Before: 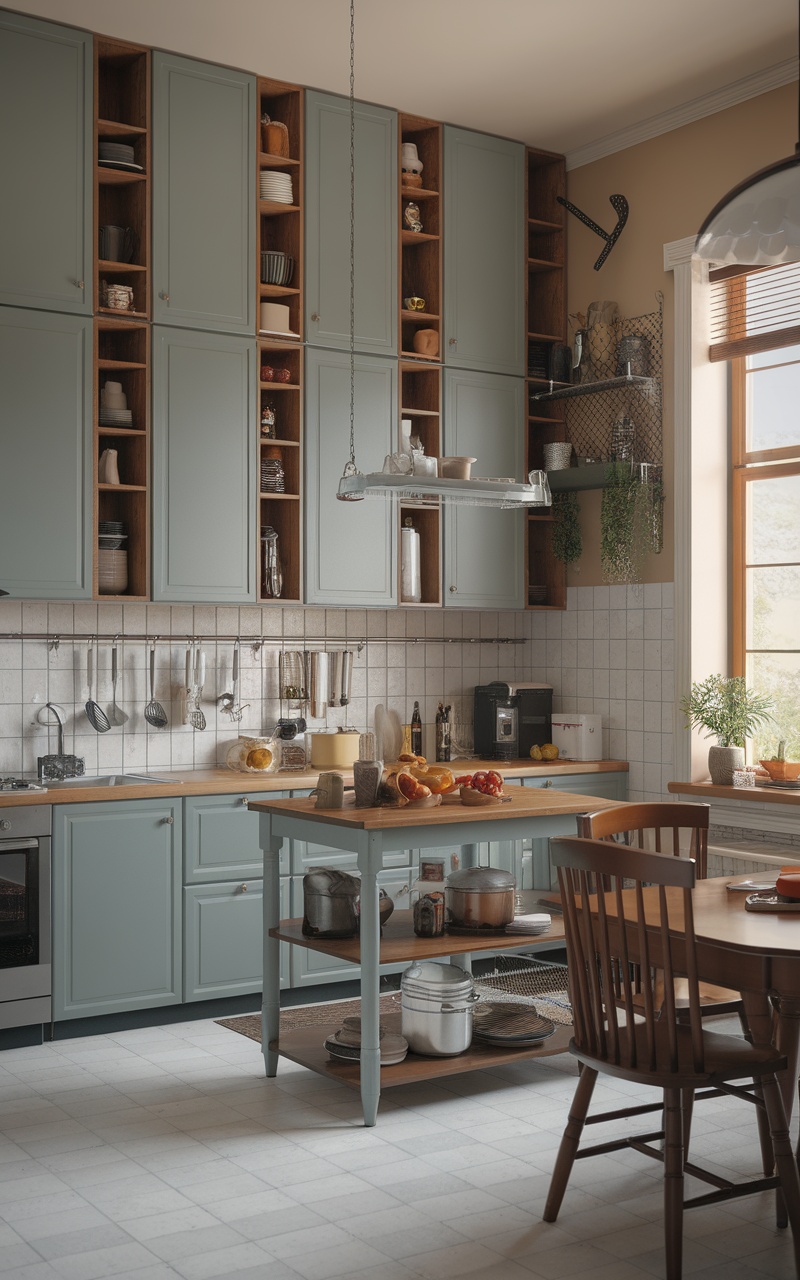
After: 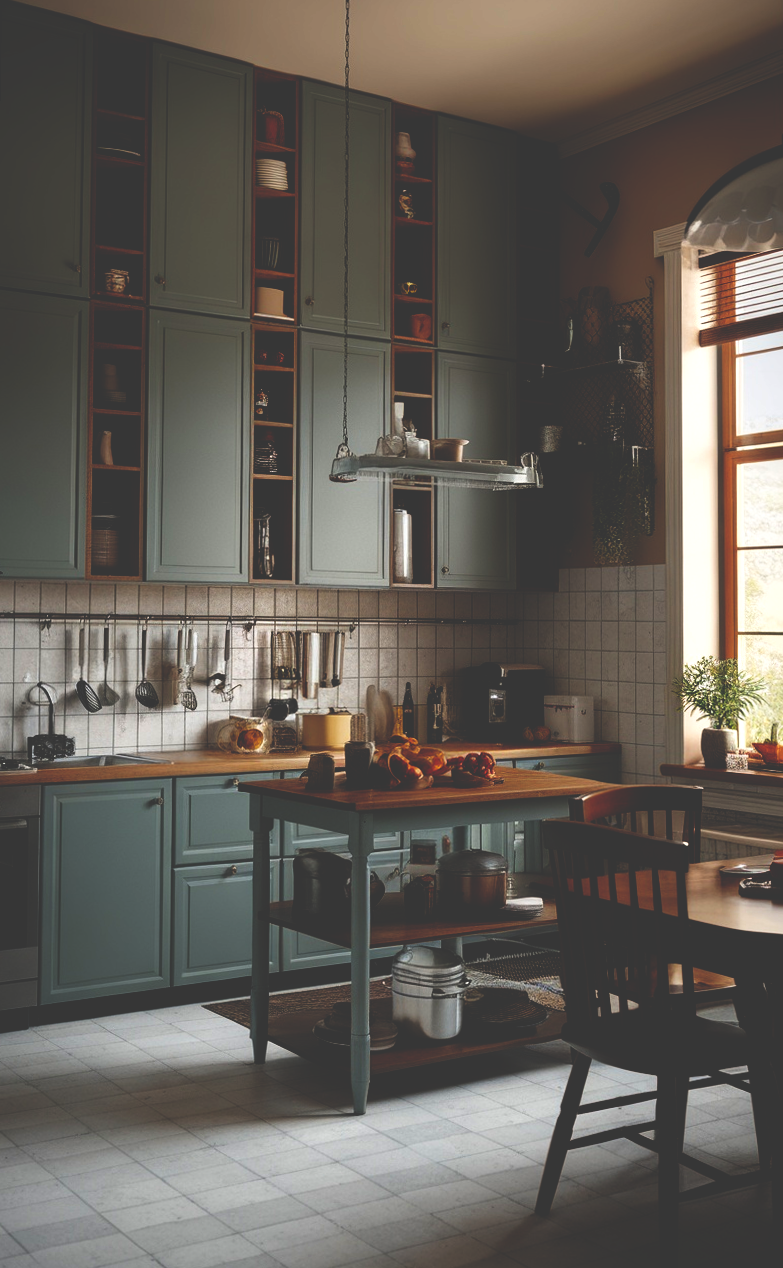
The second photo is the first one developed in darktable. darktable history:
rotate and perspective: rotation 0.226°, lens shift (vertical) -0.042, crop left 0.023, crop right 0.982, crop top 0.006, crop bottom 0.994
base curve: curves: ch0 [(0, 0.036) (0.083, 0.04) (0.804, 1)], preserve colors none
